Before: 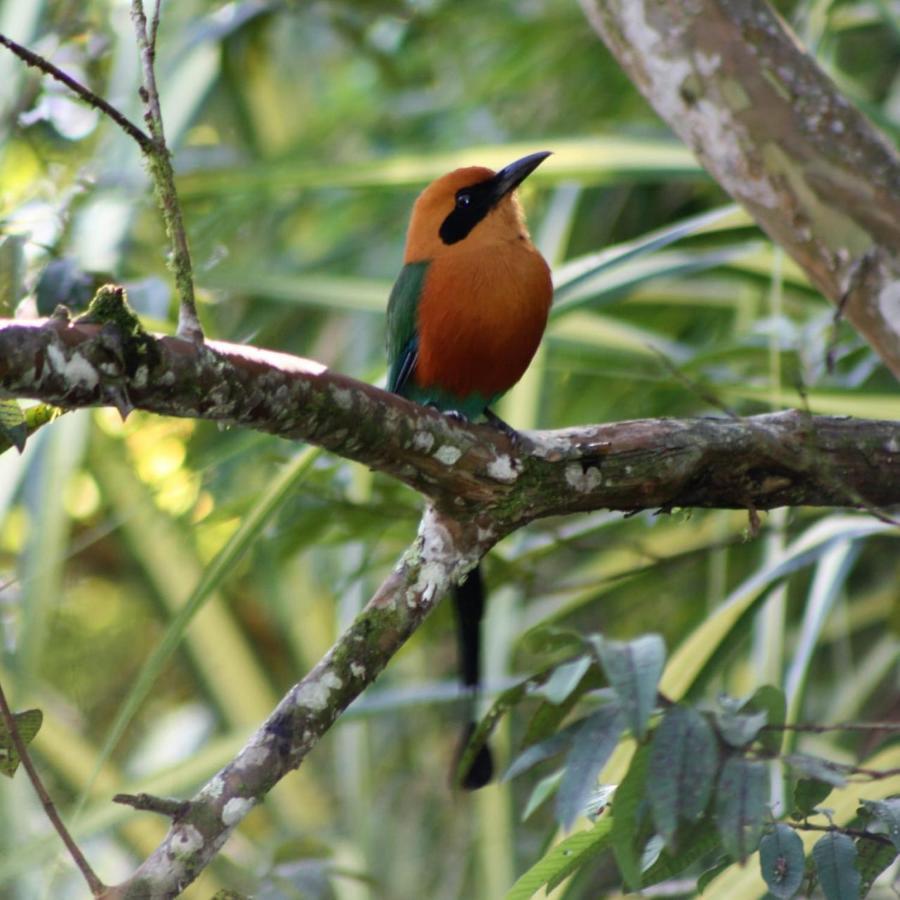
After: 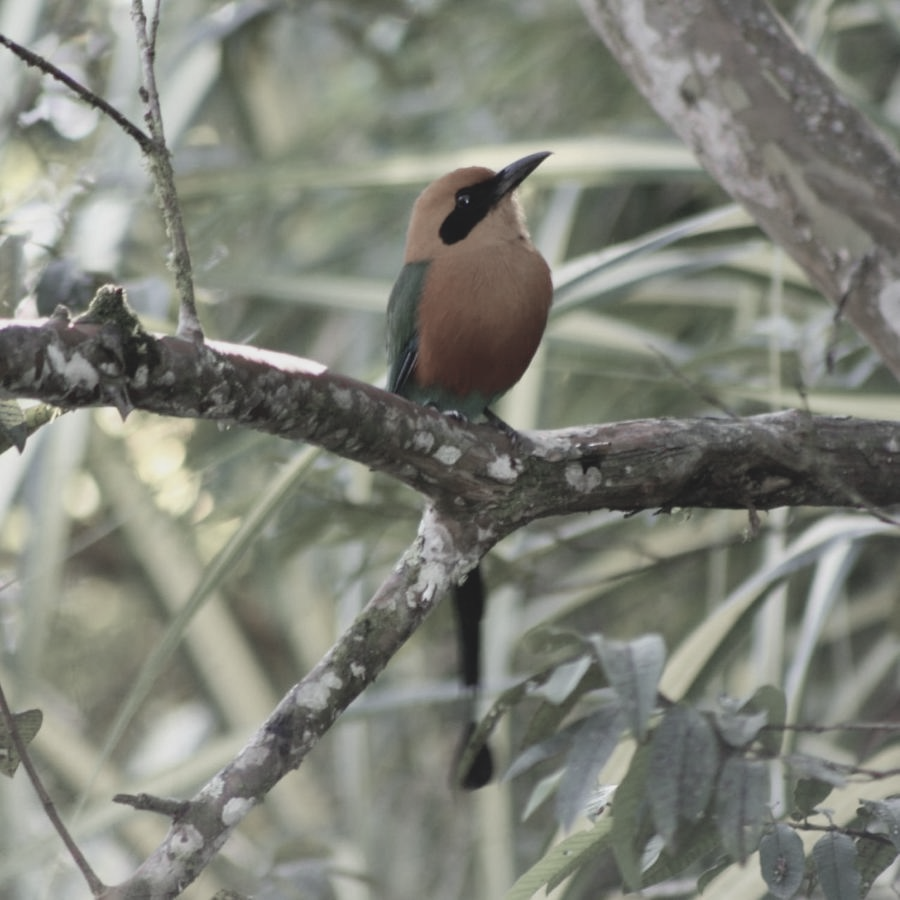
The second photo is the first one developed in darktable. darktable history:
color zones: curves: ch1 [(0, 0.34) (0.143, 0.164) (0.286, 0.152) (0.429, 0.176) (0.571, 0.173) (0.714, 0.188) (0.857, 0.199) (1, 0.34)]
contrast brightness saturation: contrast -0.15, brightness 0.047, saturation -0.127
